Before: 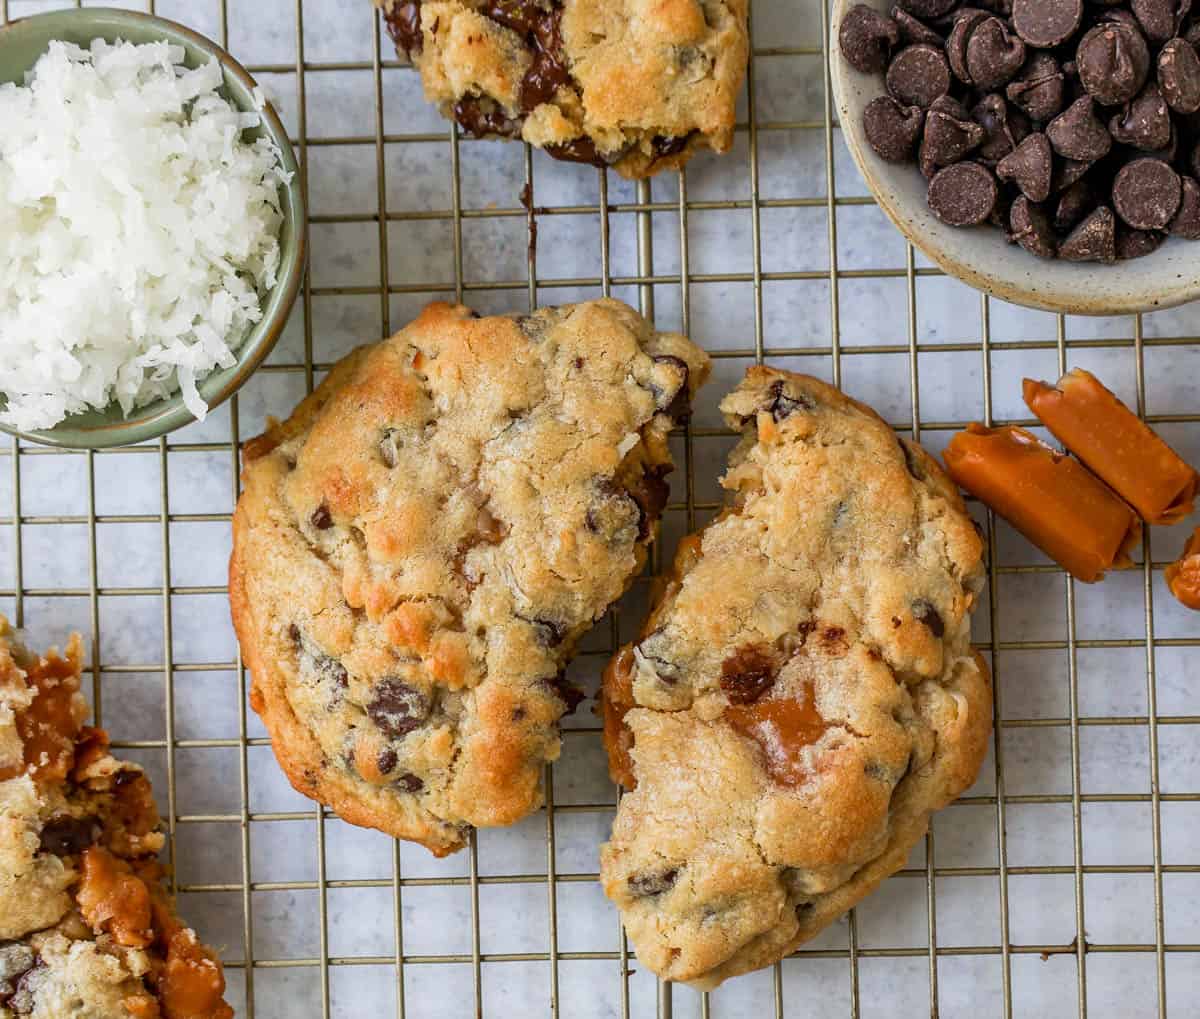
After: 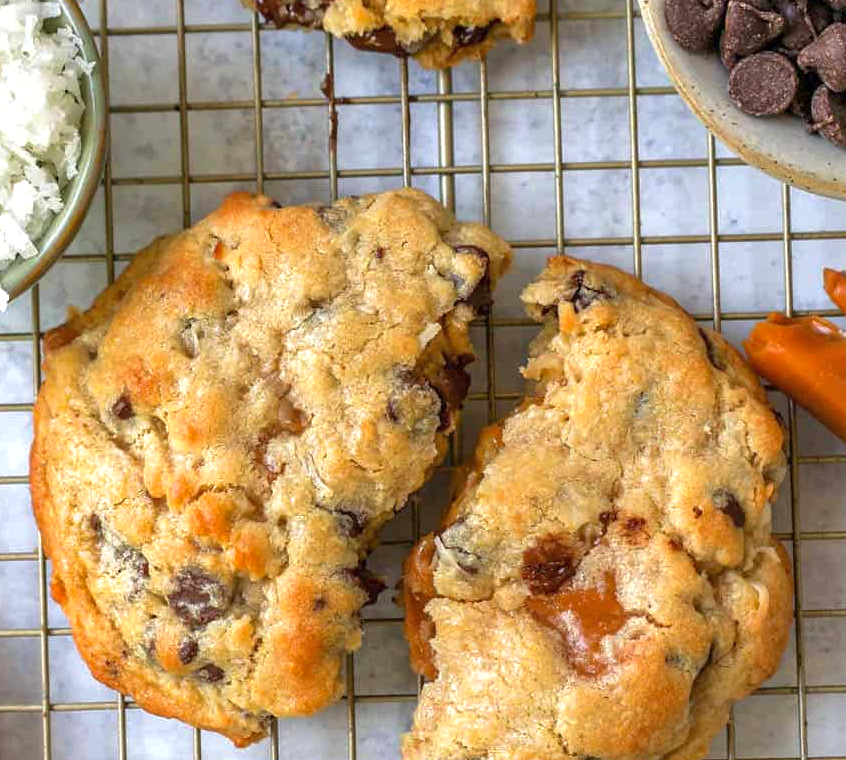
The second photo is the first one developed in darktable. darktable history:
shadows and highlights: shadows 29.91
crop and rotate: left 16.605%, top 10.814%, right 12.854%, bottom 14.592%
exposure: exposure 0.554 EV, compensate highlight preservation false
